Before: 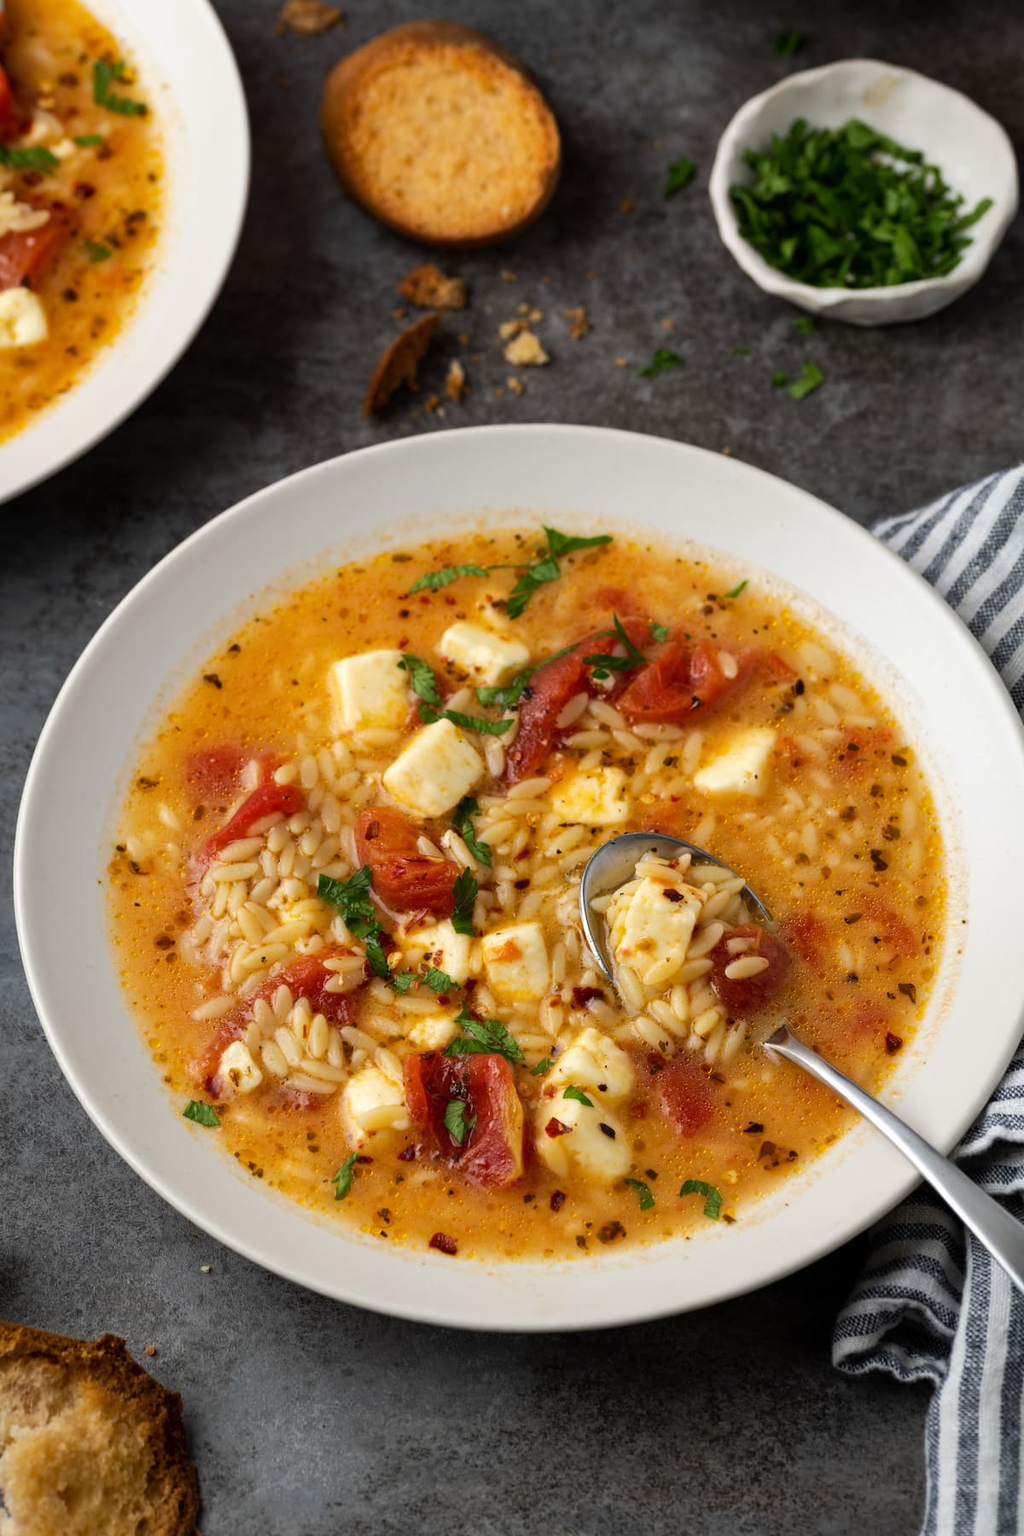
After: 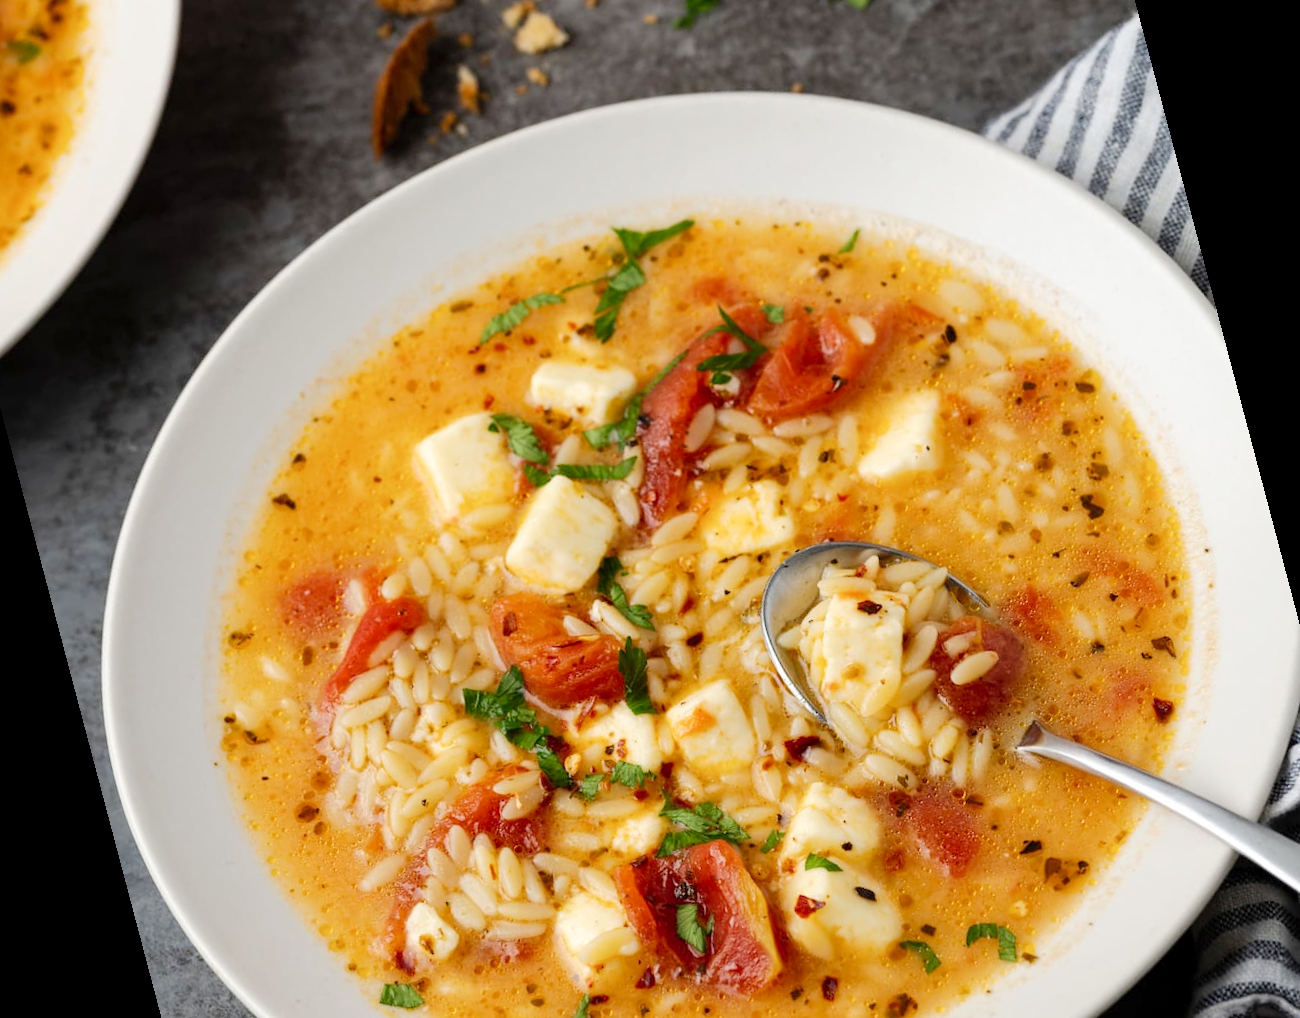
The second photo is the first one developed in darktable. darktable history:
tone curve: curves: ch0 [(0, 0) (0.003, 0.004) (0.011, 0.015) (0.025, 0.033) (0.044, 0.058) (0.069, 0.091) (0.1, 0.131) (0.136, 0.179) (0.177, 0.233) (0.224, 0.295) (0.277, 0.364) (0.335, 0.434) (0.399, 0.51) (0.468, 0.583) (0.543, 0.654) (0.623, 0.724) (0.709, 0.789) (0.801, 0.852) (0.898, 0.924) (1, 1)], preserve colors none
rotate and perspective: rotation -14.8°, crop left 0.1, crop right 0.903, crop top 0.25, crop bottom 0.748
